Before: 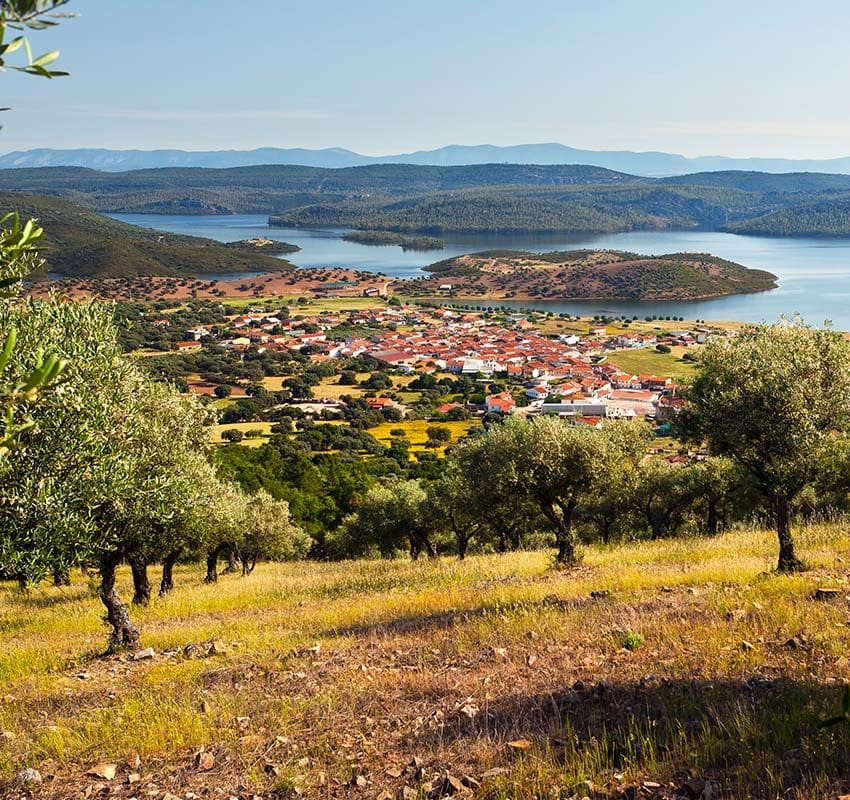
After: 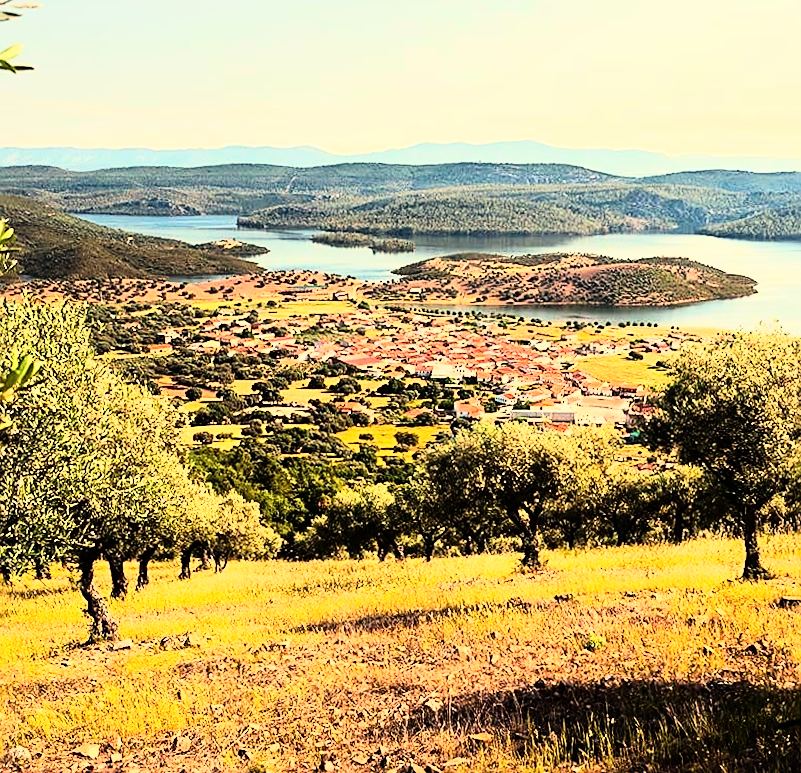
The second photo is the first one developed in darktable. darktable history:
white balance: red 1.138, green 0.996, blue 0.812
rgb curve: curves: ch0 [(0, 0) (0.21, 0.15) (0.24, 0.21) (0.5, 0.75) (0.75, 0.96) (0.89, 0.99) (1, 1)]; ch1 [(0, 0.02) (0.21, 0.13) (0.25, 0.2) (0.5, 0.67) (0.75, 0.9) (0.89, 0.97) (1, 1)]; ch2 [(0, 0.02) (0.21, 0.13) (0.25, 0.2) (0.5, 0.67) (0.75, 0.9) (0.89, 0.97) (1, 1)], compensate middle gray true
rotate and perspective: rotation 0.074°, lens shift (vertical) 0.096, lens shift (horizontal) -0.041, crop left 0.043, crop right 0.952, crop top 0.024, crop bottom 0.979
sharpen: on, module defaults
crop and rotate: angle -0.5°
